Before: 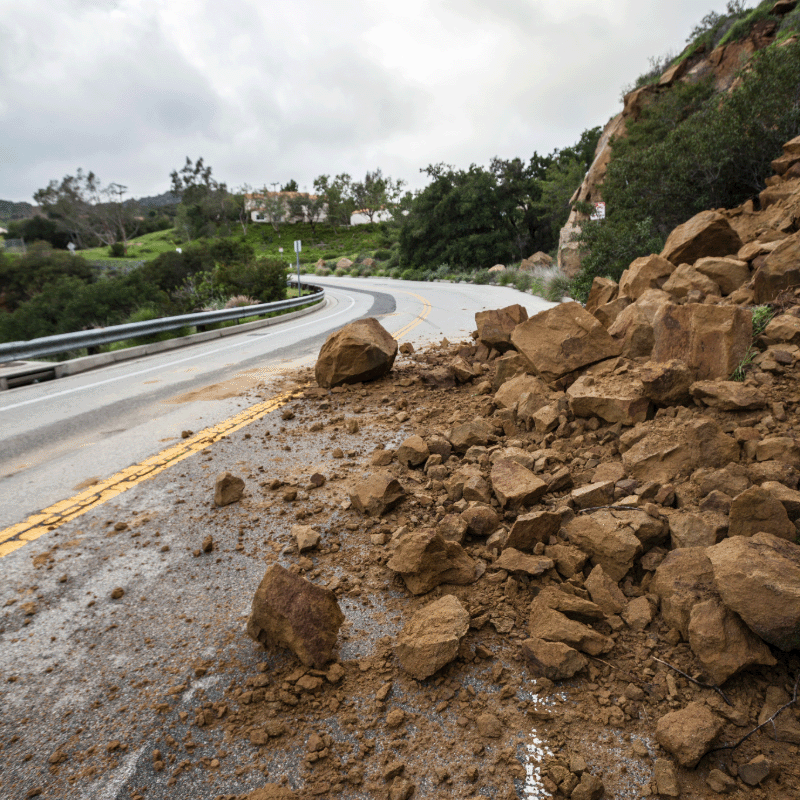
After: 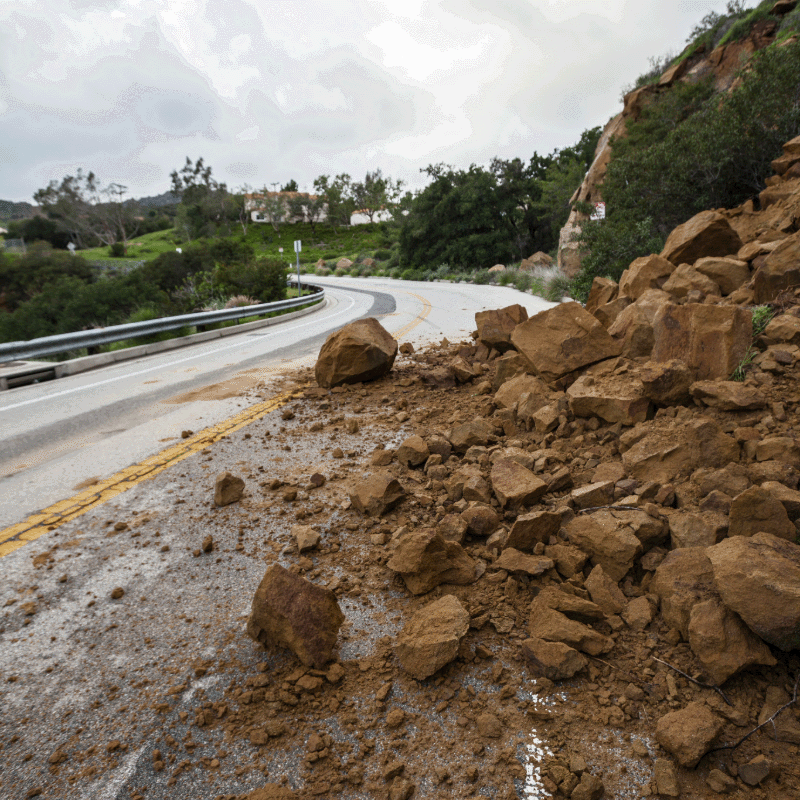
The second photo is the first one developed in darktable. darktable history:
color zones: curves: ch0 [(0.27, 0.396) (0.563, 0.504) (0.75, 0.5) (0.787, 0.307)]
